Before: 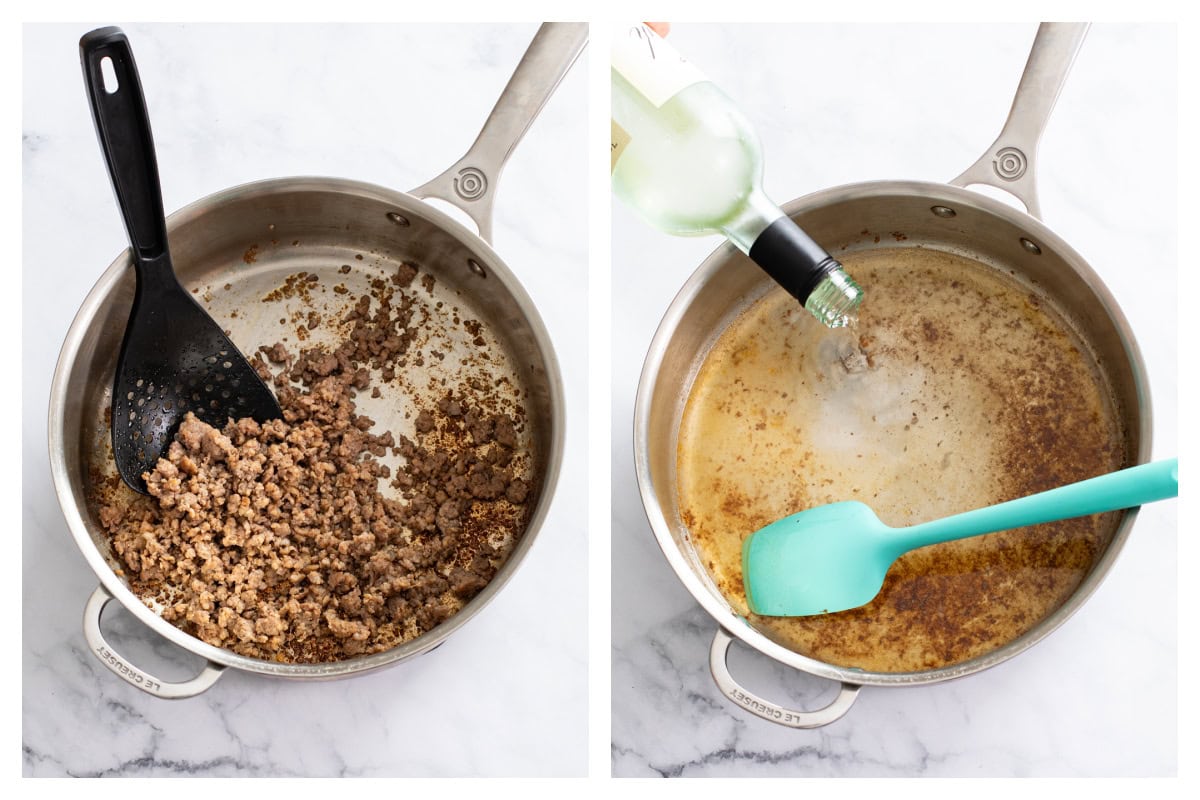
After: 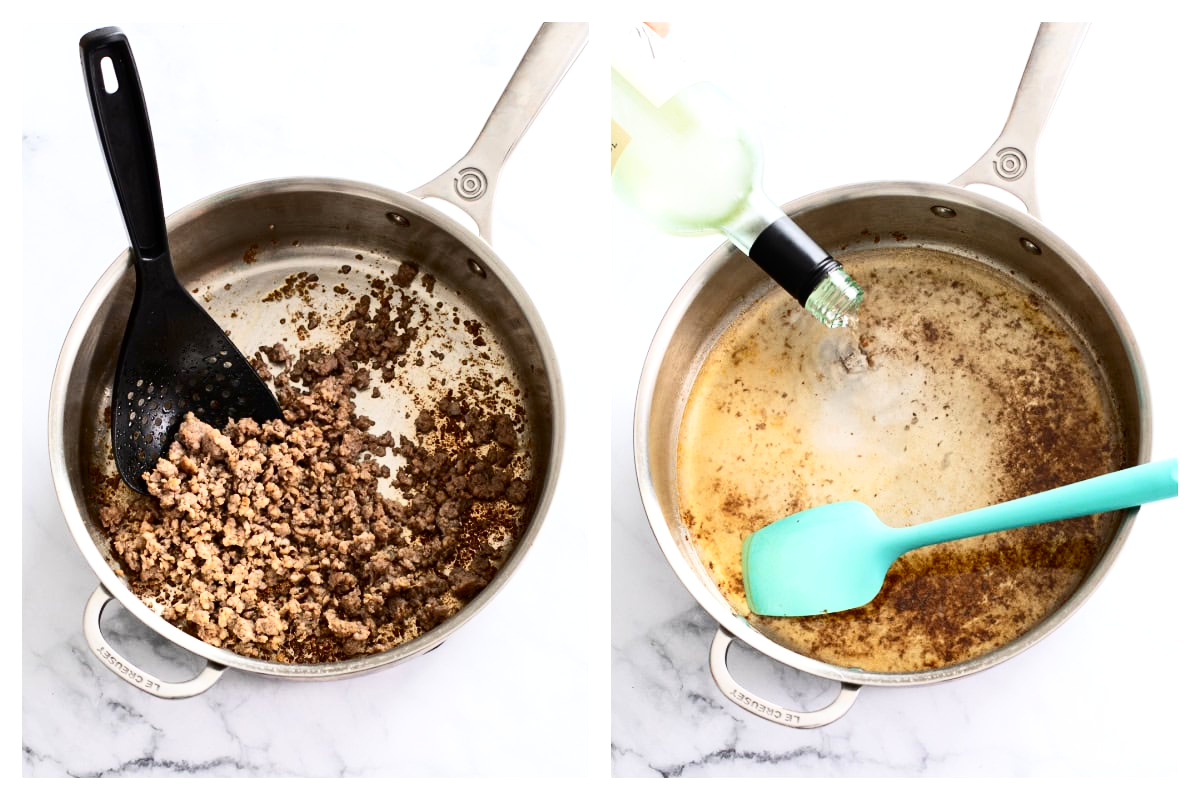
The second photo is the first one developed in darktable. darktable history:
exposure: exposure 0.15 EV, compensate highlight preservation false
contrast brightness saturation: contrast 0.28
